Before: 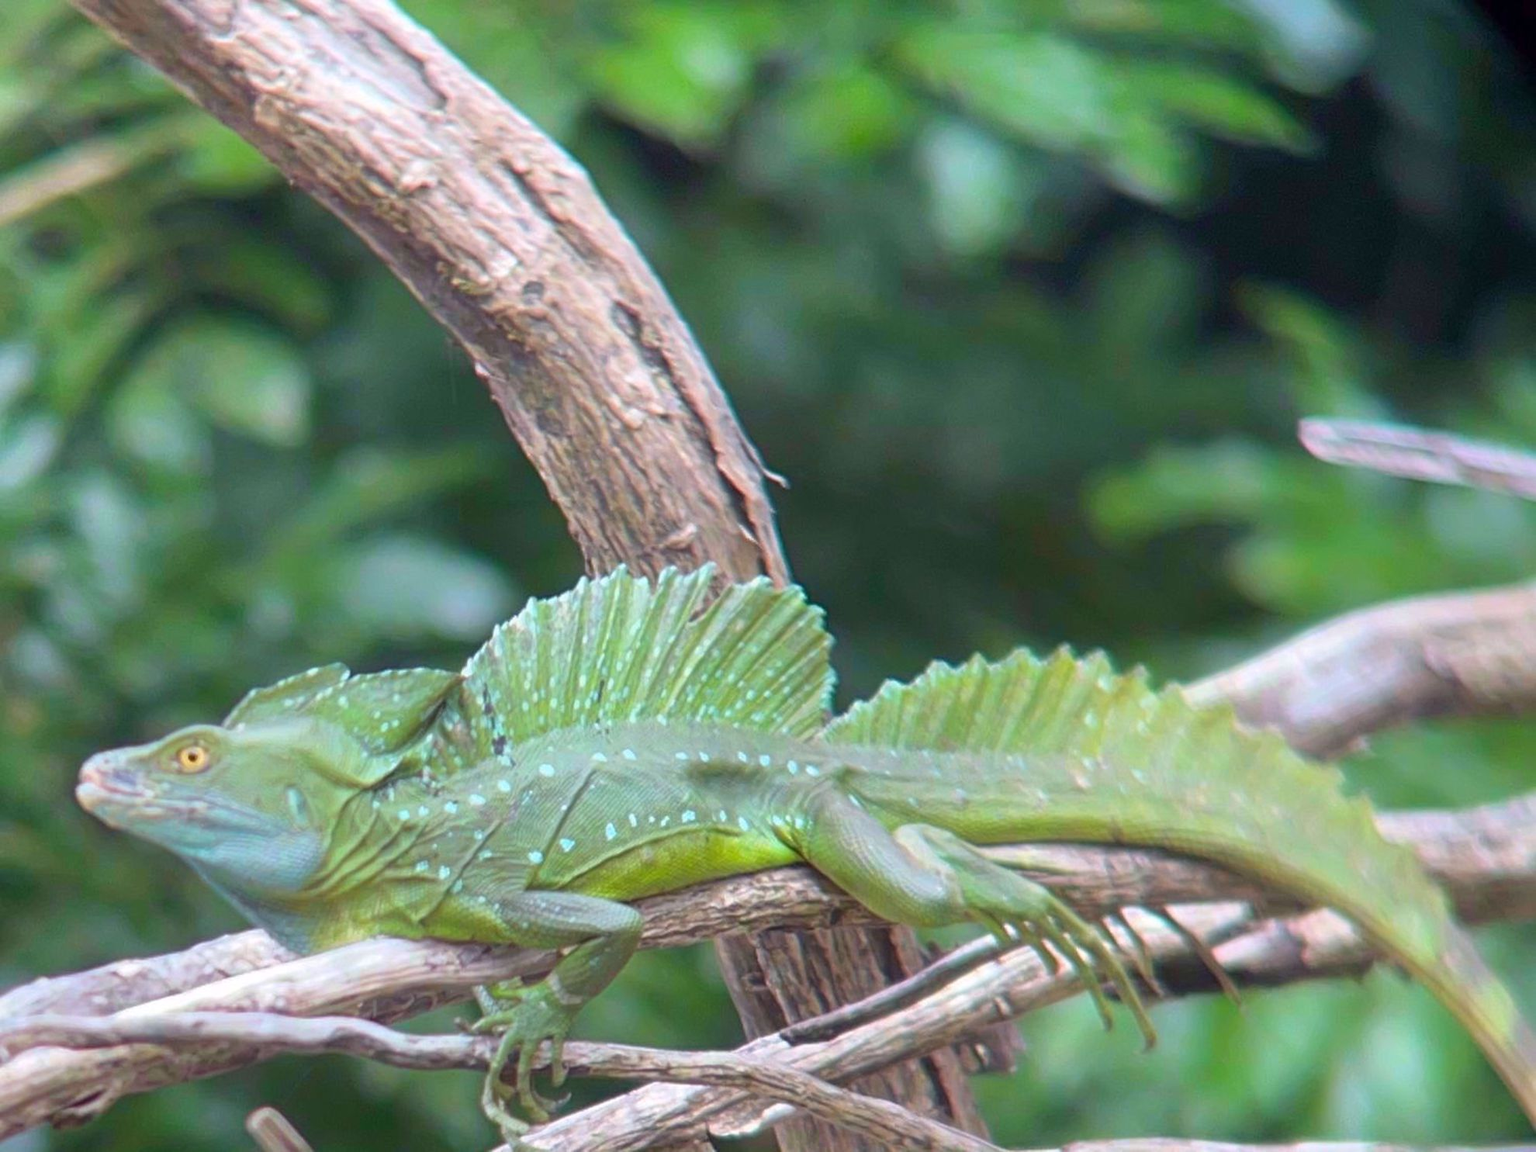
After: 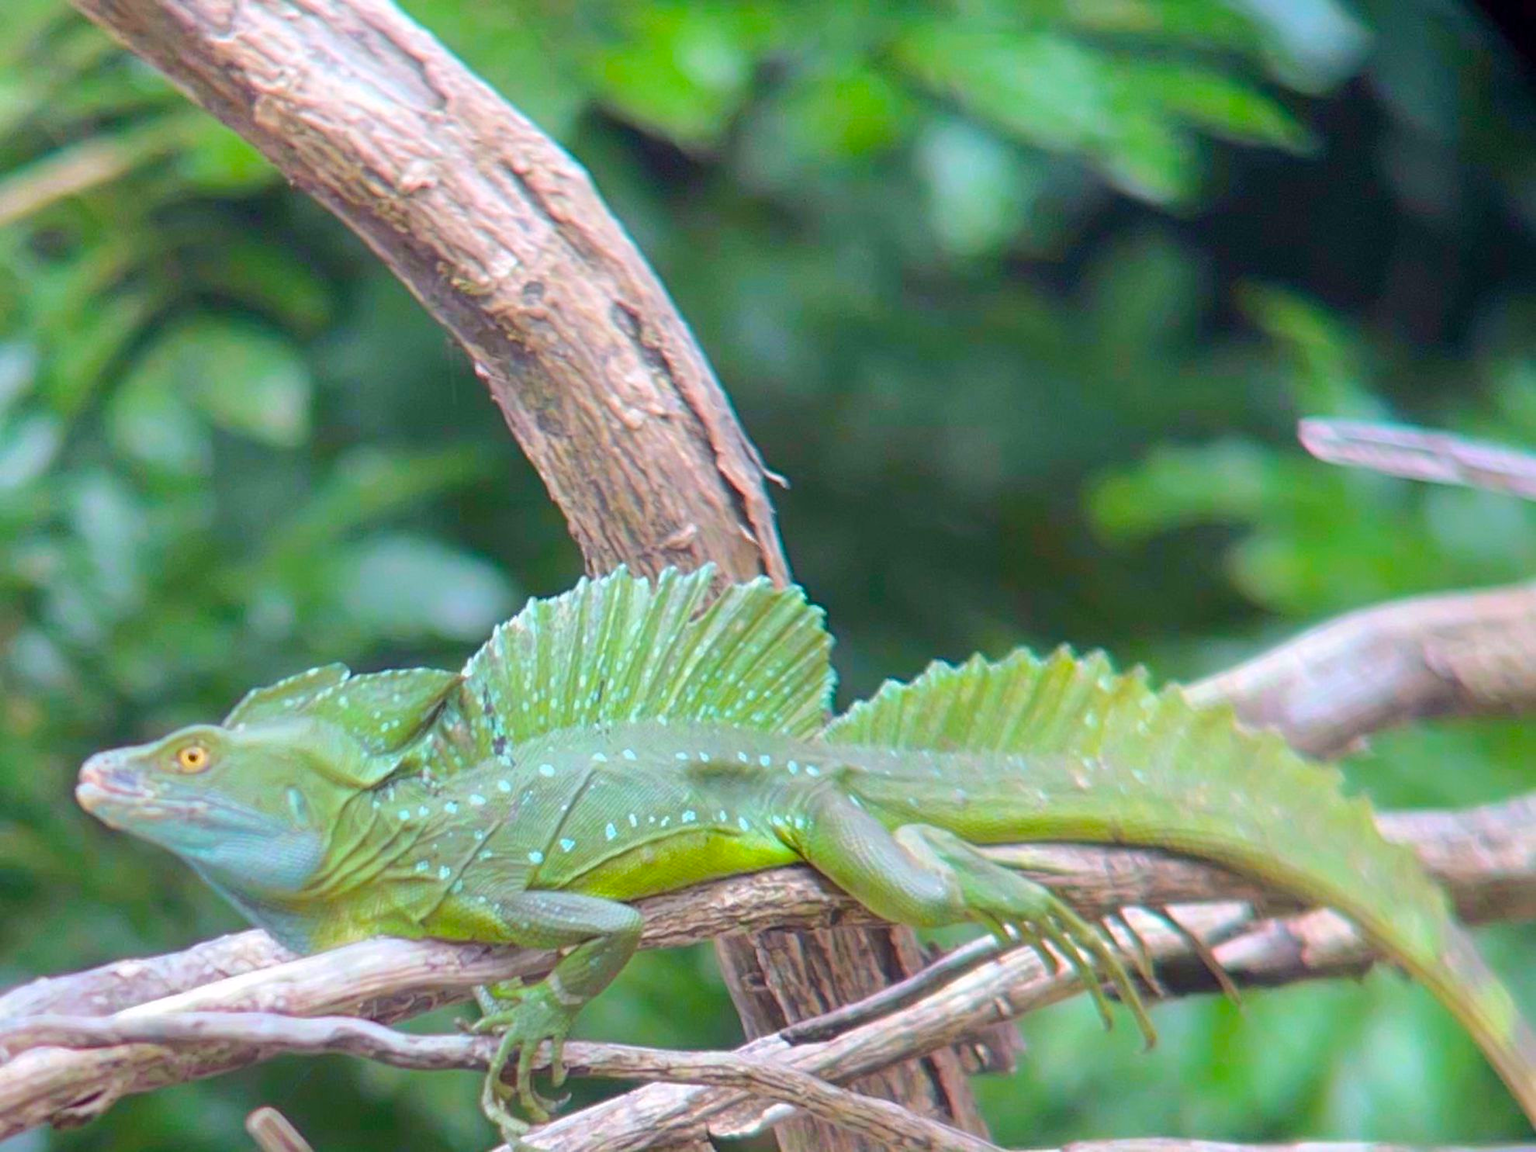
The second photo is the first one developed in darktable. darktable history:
color balance rgb: perceptual saturation grading › global saturation 19.595%, perceptual brilliance grading › mid-tones 9.815%, perceptual brilliance grading › shadows 15.653%
